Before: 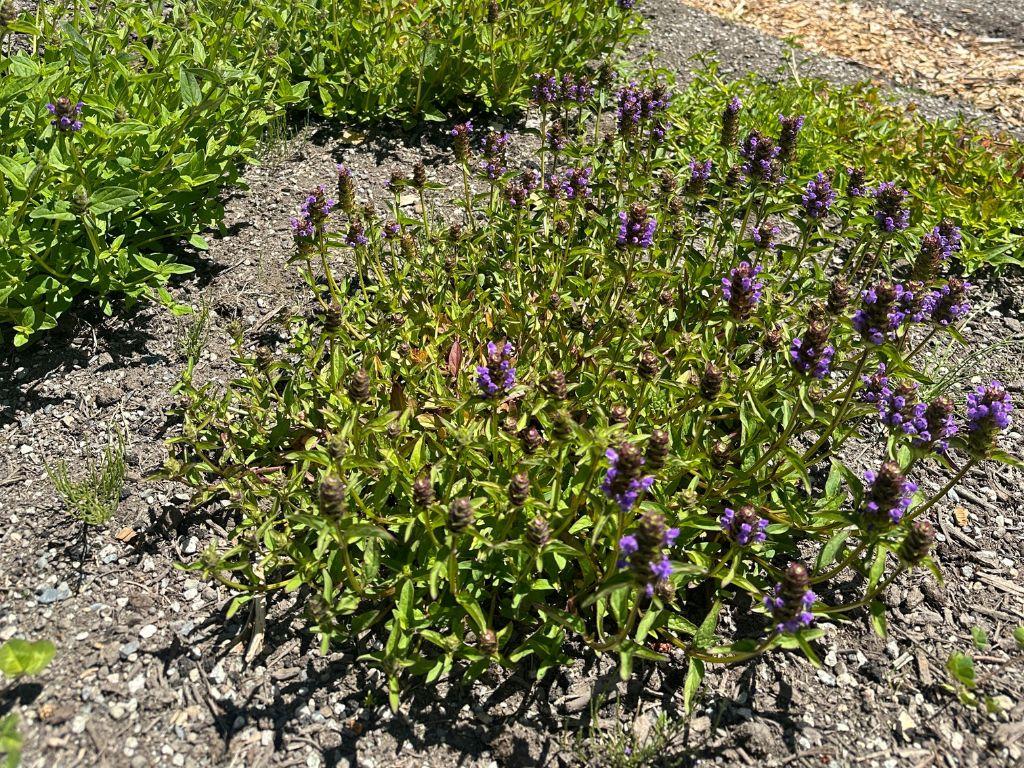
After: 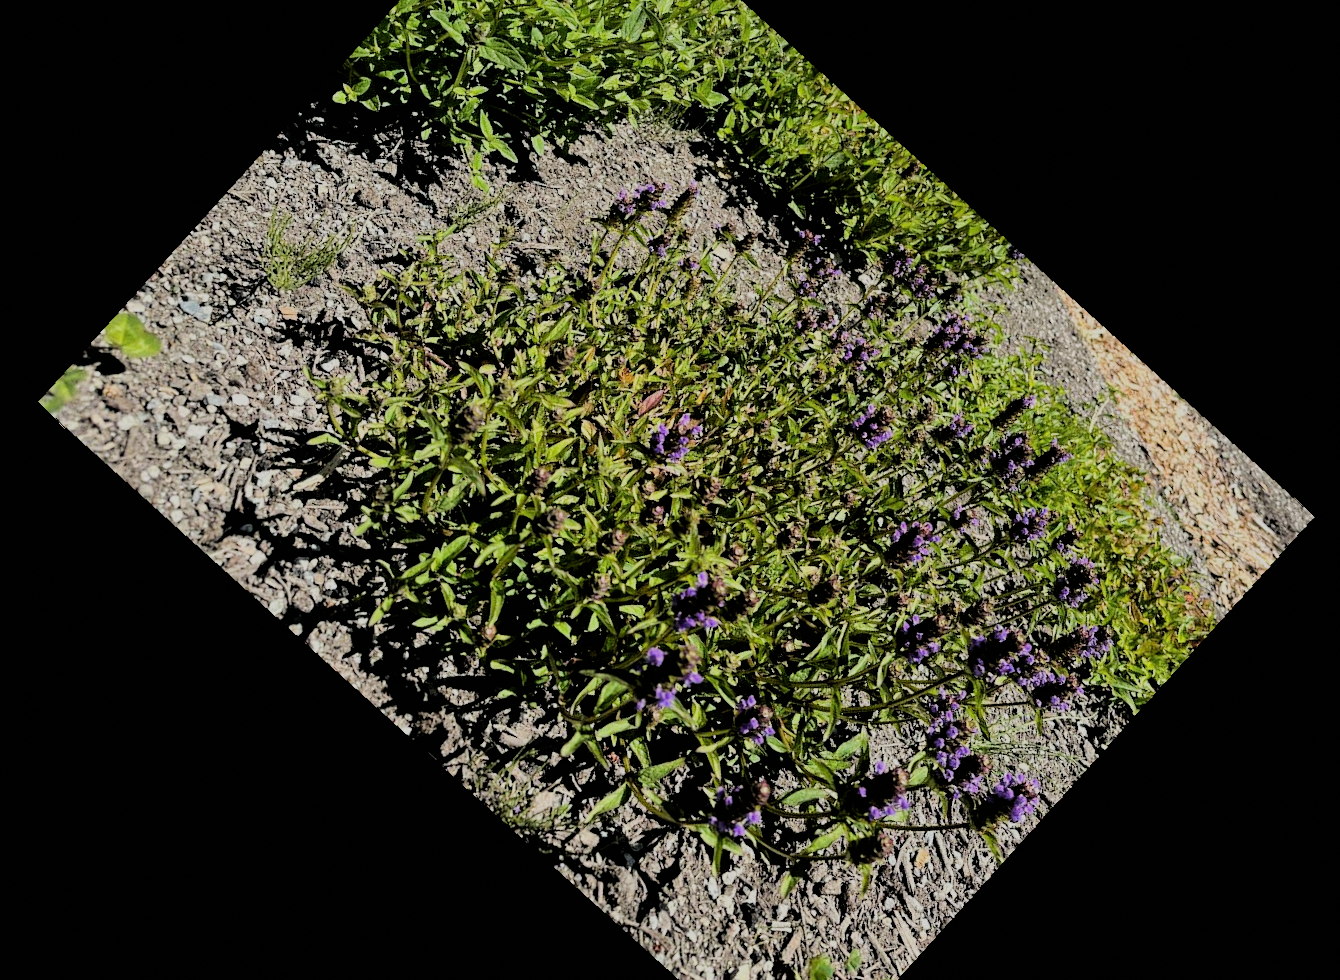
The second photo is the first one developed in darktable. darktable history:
rotate and perspective: rotation -4.25°, automatic cropping off
crop and rotate: angle -46.26°, top 16.234%, right 0.912%, bottom 11.704%
filmic rgb: black relative exposure -3.21 EV, white relative exposure 7.02 EV, hardness 1.46, contrast 1.35
grain: coarseness 14.57 ISO, strength 8.8%
